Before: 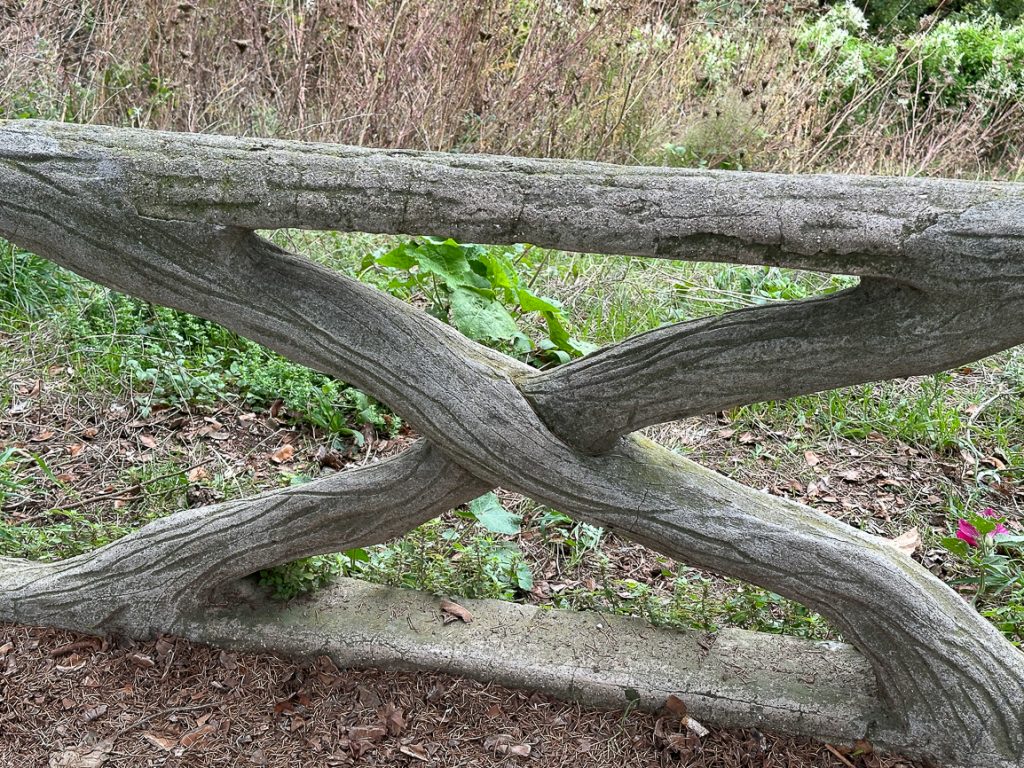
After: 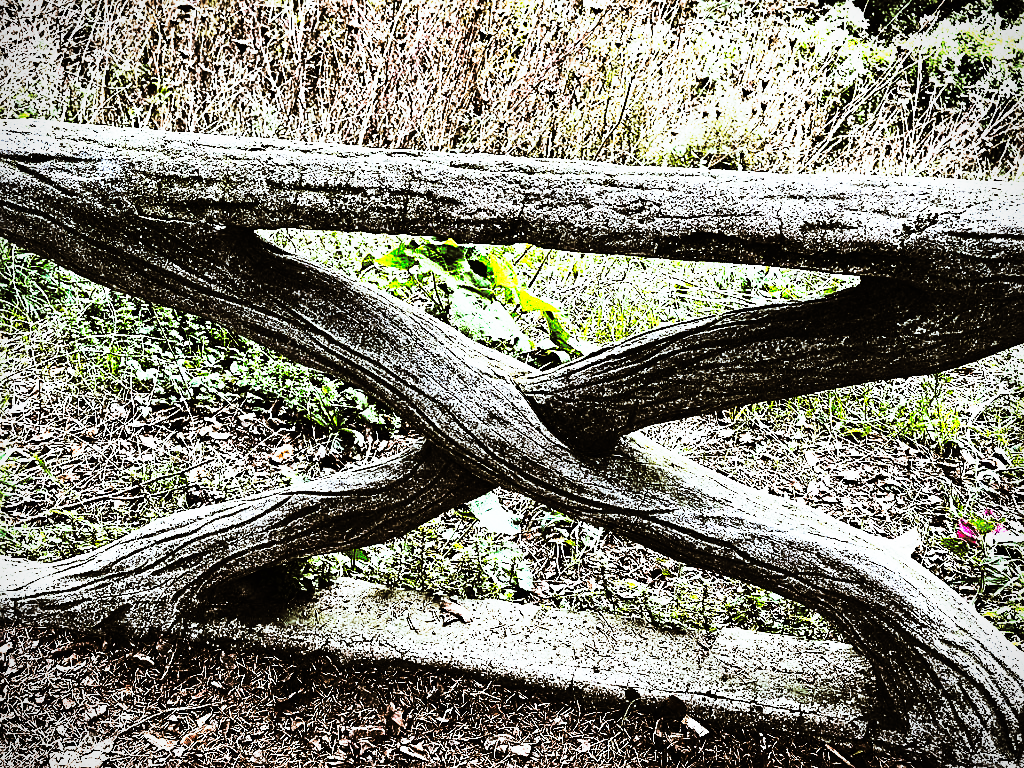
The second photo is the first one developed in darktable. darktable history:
contrast brightness saturation: contrast 0.39, brightness 0.1
sharpen: on, module defaults
vignetting: fall-off start 91.19%
haze removal: compatibility mode true, adaptive false
sigmoid: contrast 2, skew -0.2, preserve hue 0%, red attenuation 0.1, red rotation 0.035, green attenuation 0.1, green rotation -0.017, blue attenuation 0.15, blue rotation -0.052, base primaries Rec2020
tone curve: curves: ch0 [(0, 0) (0.003, 0.005) (0.011, 0.008) (0.025, 0.01) (0.044, 0.014) (0.069, 0.017) (0.1, 0.022) (0.136, 0.028) (0.177, 0.037) (0.224, 0.049) (0.277, 0.091) (0.335, 0.168) (0.399, 0.292) (0.468, 0.463) (0.543, 0.637) (0.623, 0.792) (0.709, 0.903) (0.801, 0.963) (0.898, 0.985) (1, 1)], preserve colors none
split-toning: shadows › hue 37.98°, highlights › hue 185.58°, balance -55.261
white balance: red 0.988, blue 1.017
